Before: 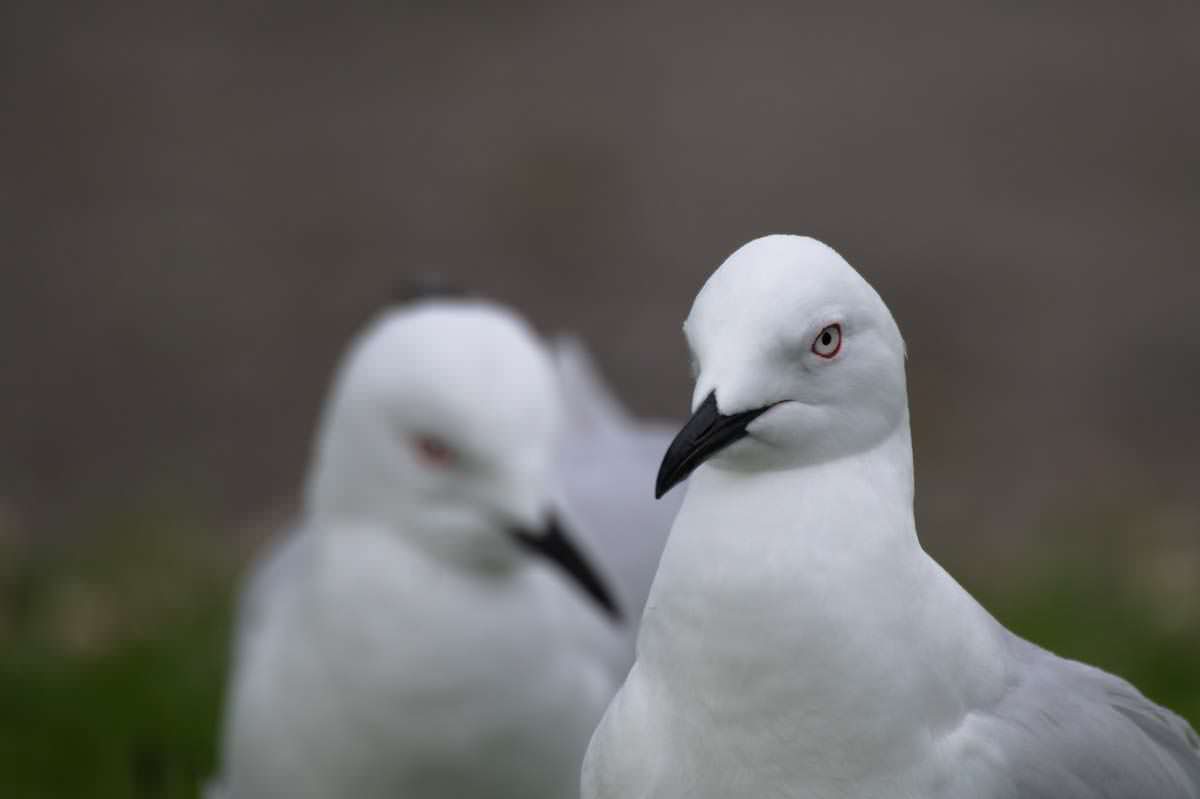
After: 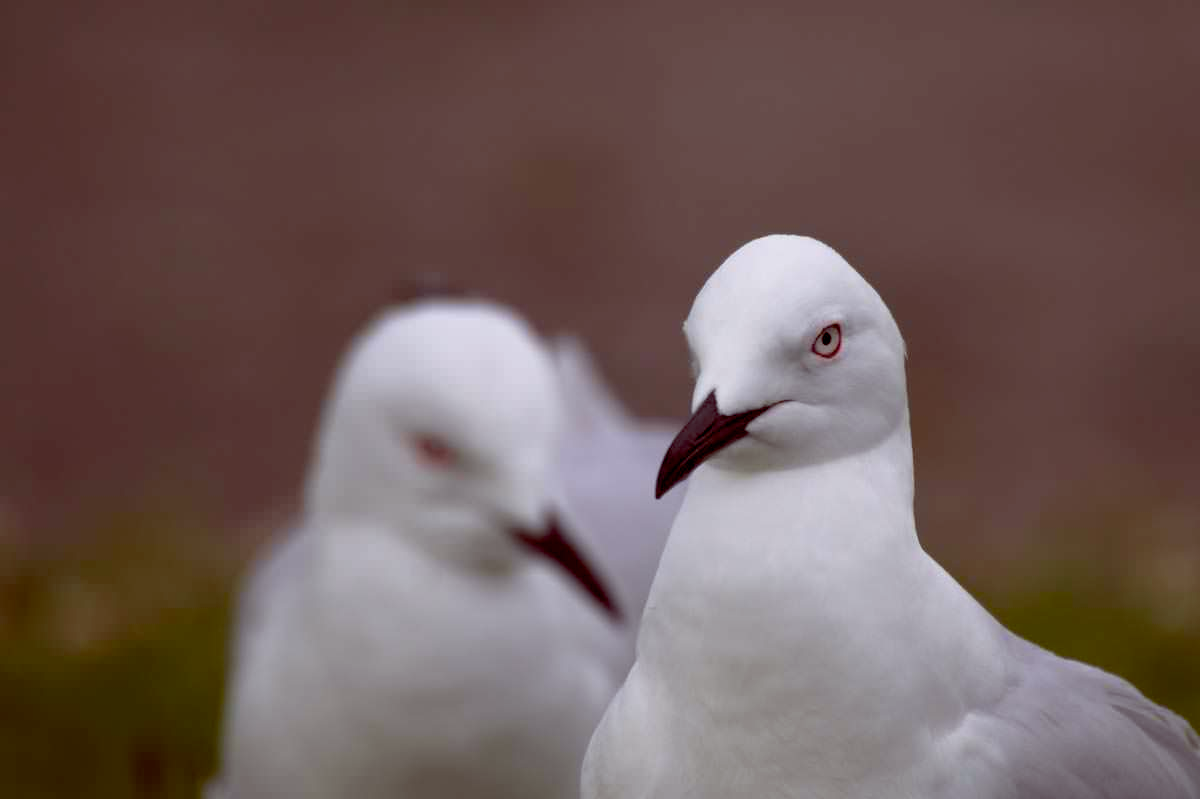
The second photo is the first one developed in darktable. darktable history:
color balance rgb: global offset › luminance -0.207%, global offset › chroma 0.264%, perceptual saturation grading › global saturation 25.575%
